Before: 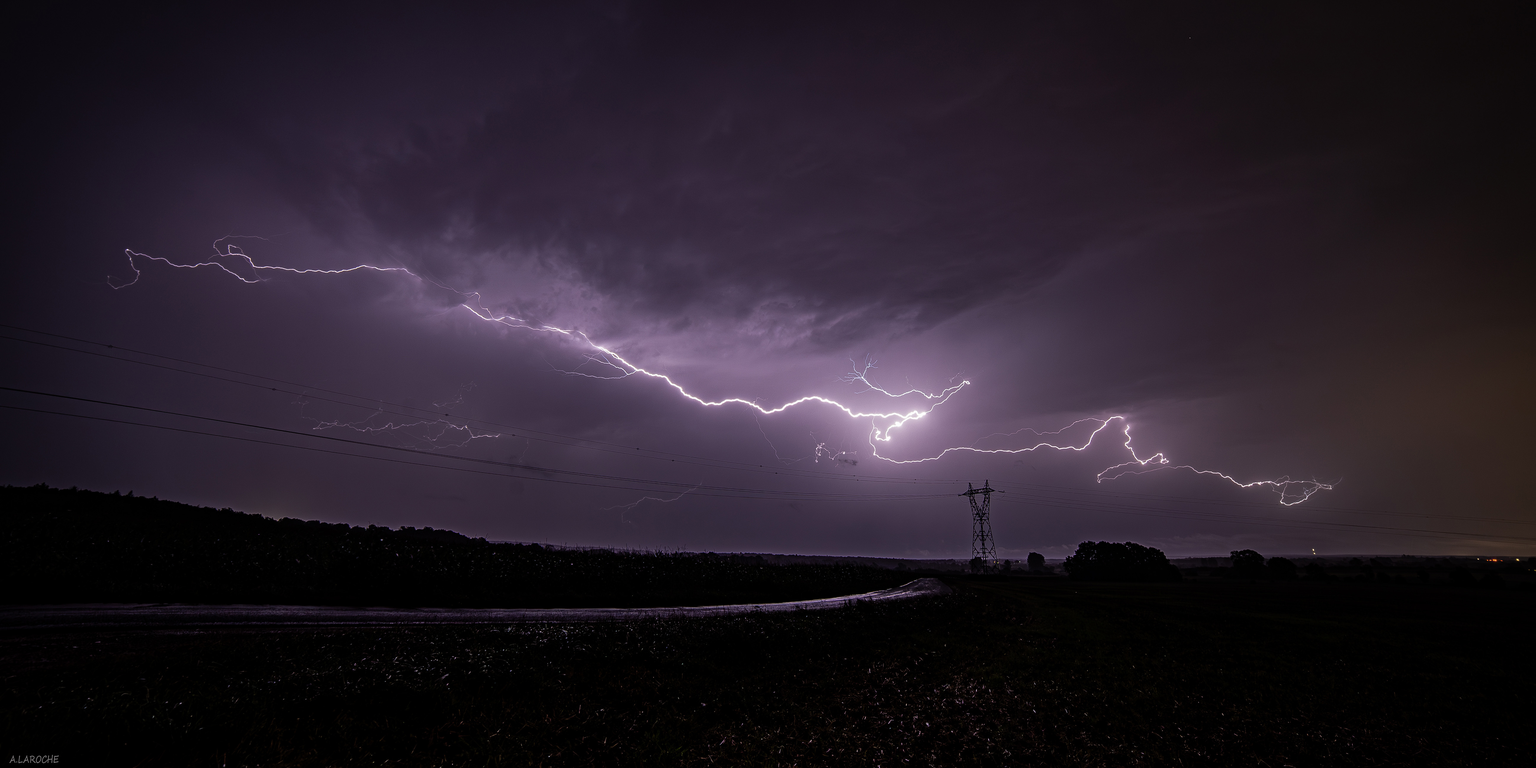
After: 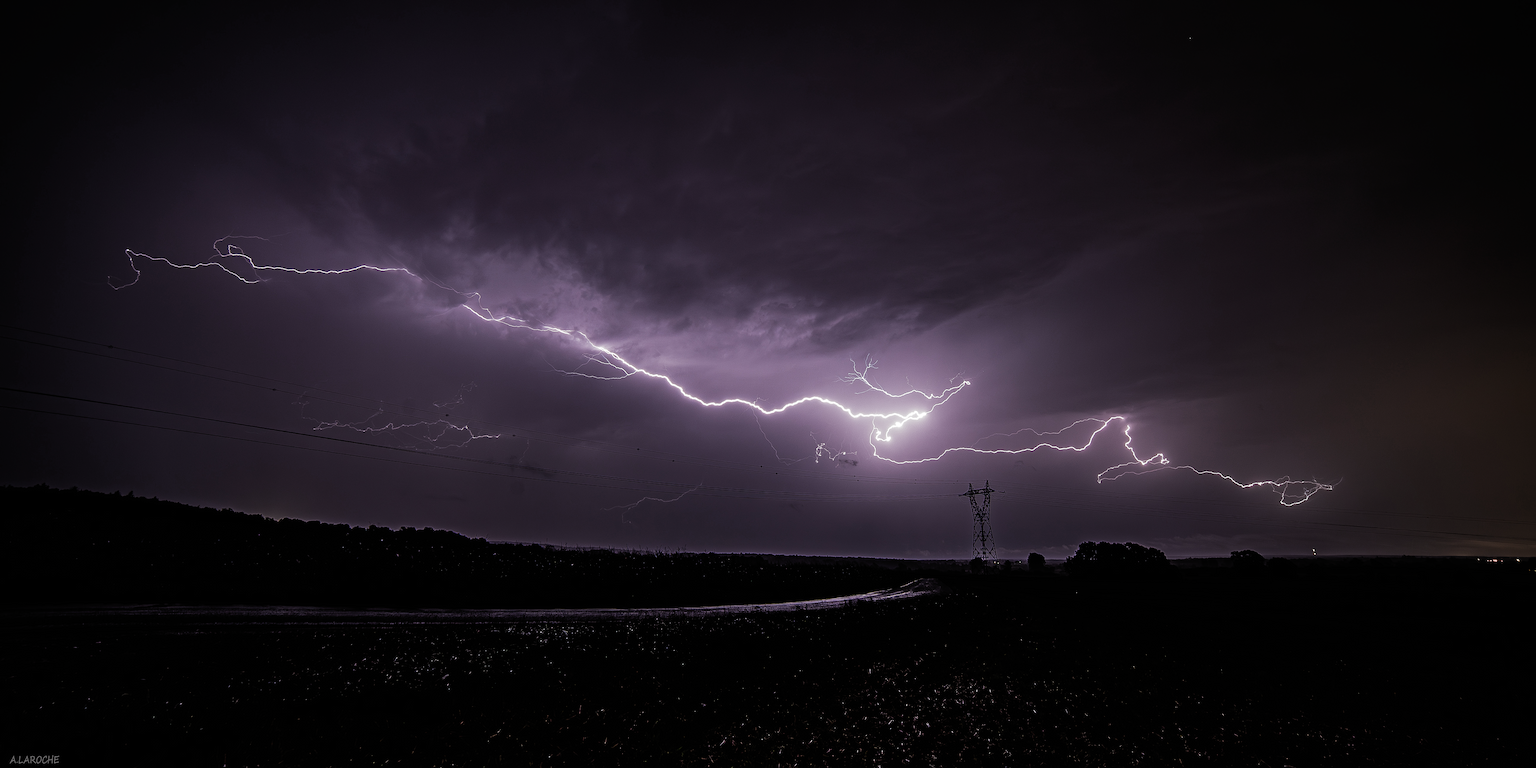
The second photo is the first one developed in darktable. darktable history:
sharpen: radius 2.9, amount 0.861, threshold 47.298
filmic rgb: black relative exposure -7.98 EV, white relative exposure 2.34 EV, hardness 6.51, color science v5 (2021), contrast in shadows safe, contrast in highlights safe
